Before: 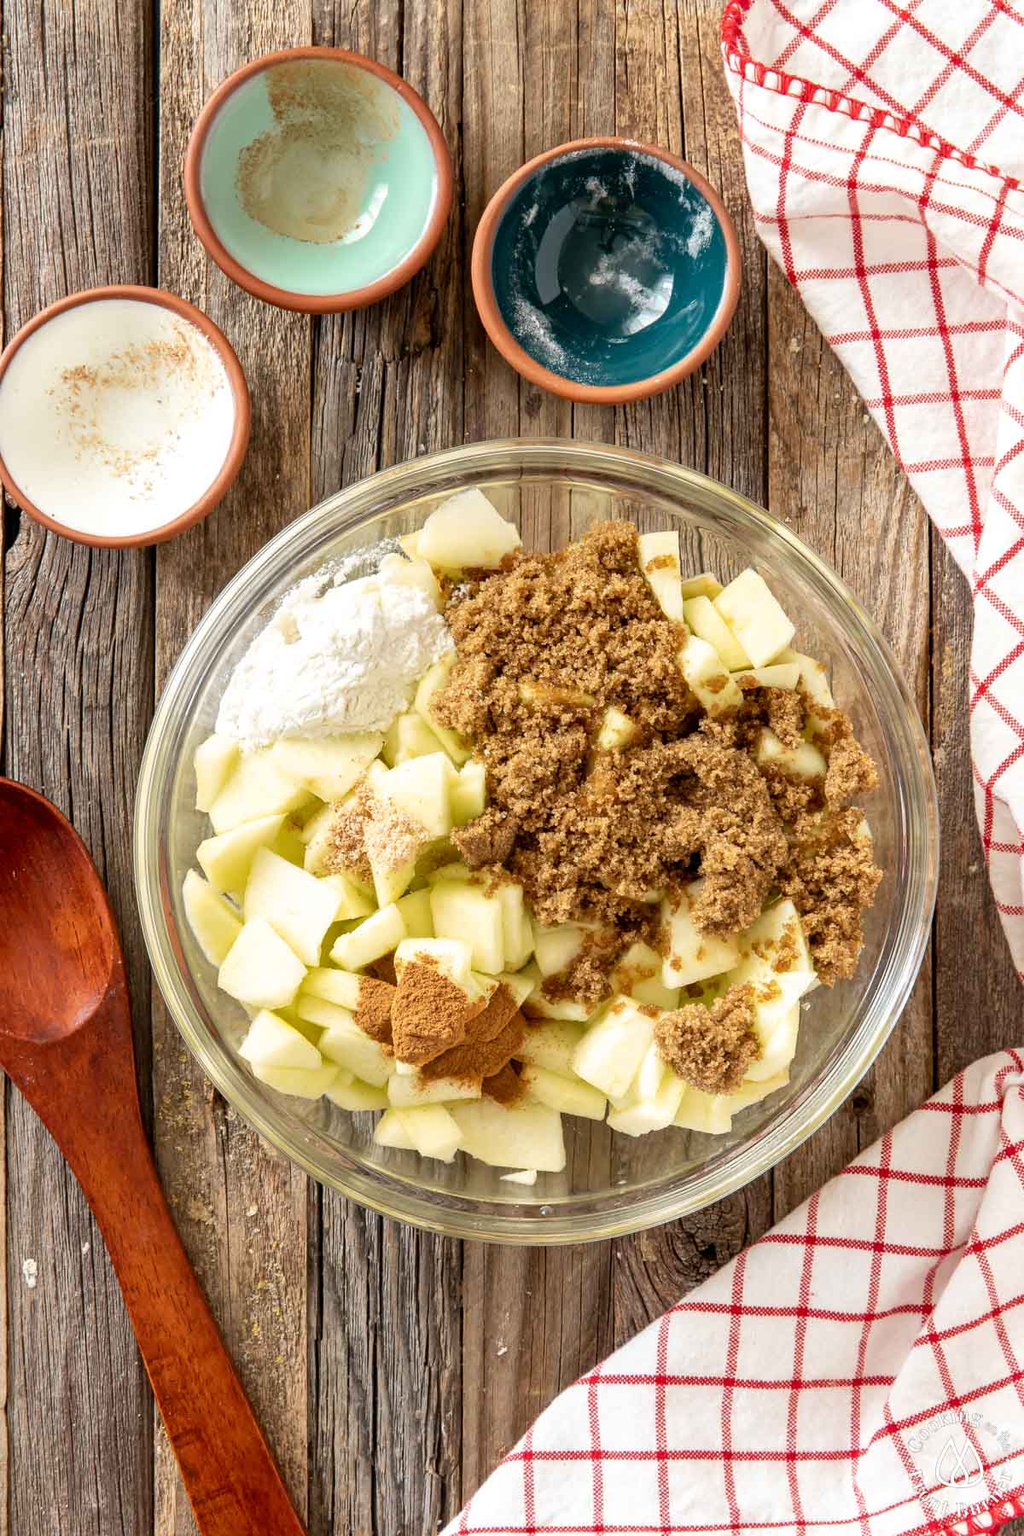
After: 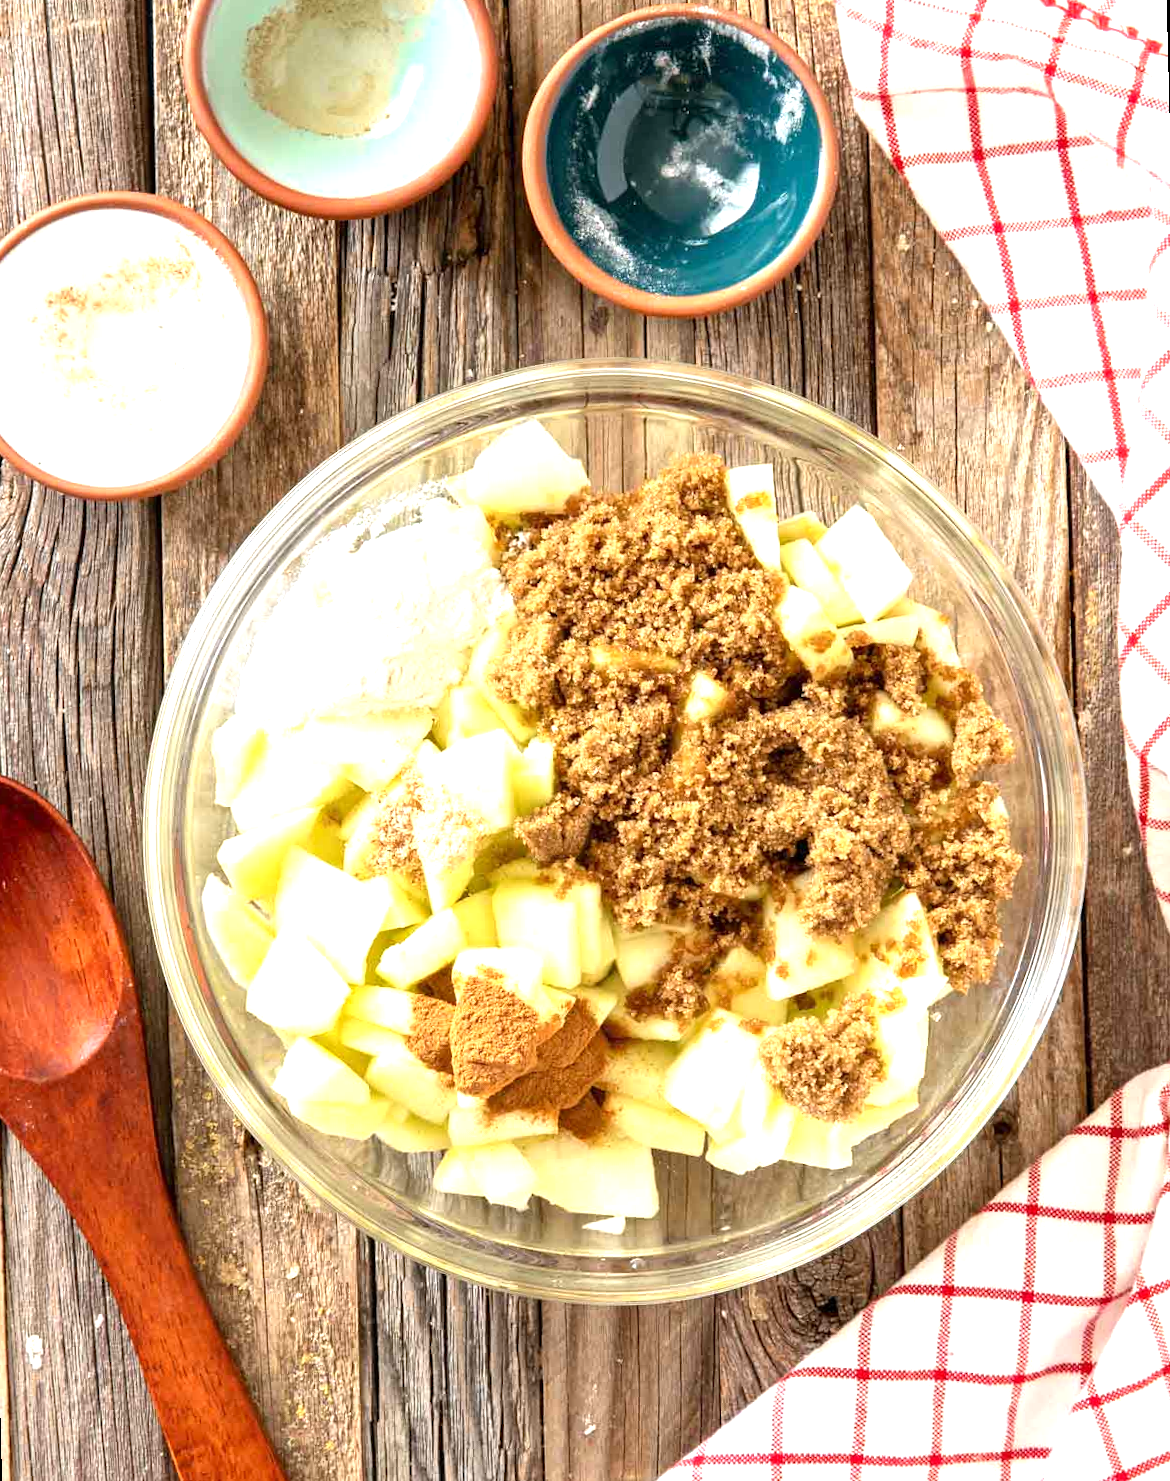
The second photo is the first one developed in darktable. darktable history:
exposure: exposure 0.921 EV, compensate highlight preservation false
crop: left 1.507%, top 6.147%, right 1.379%, bottom 6.637%
rotate and perspective: rotation -1.42°, crop left 0.016, crop right 0.984, crop top 0.035, crop bottom 0.965
